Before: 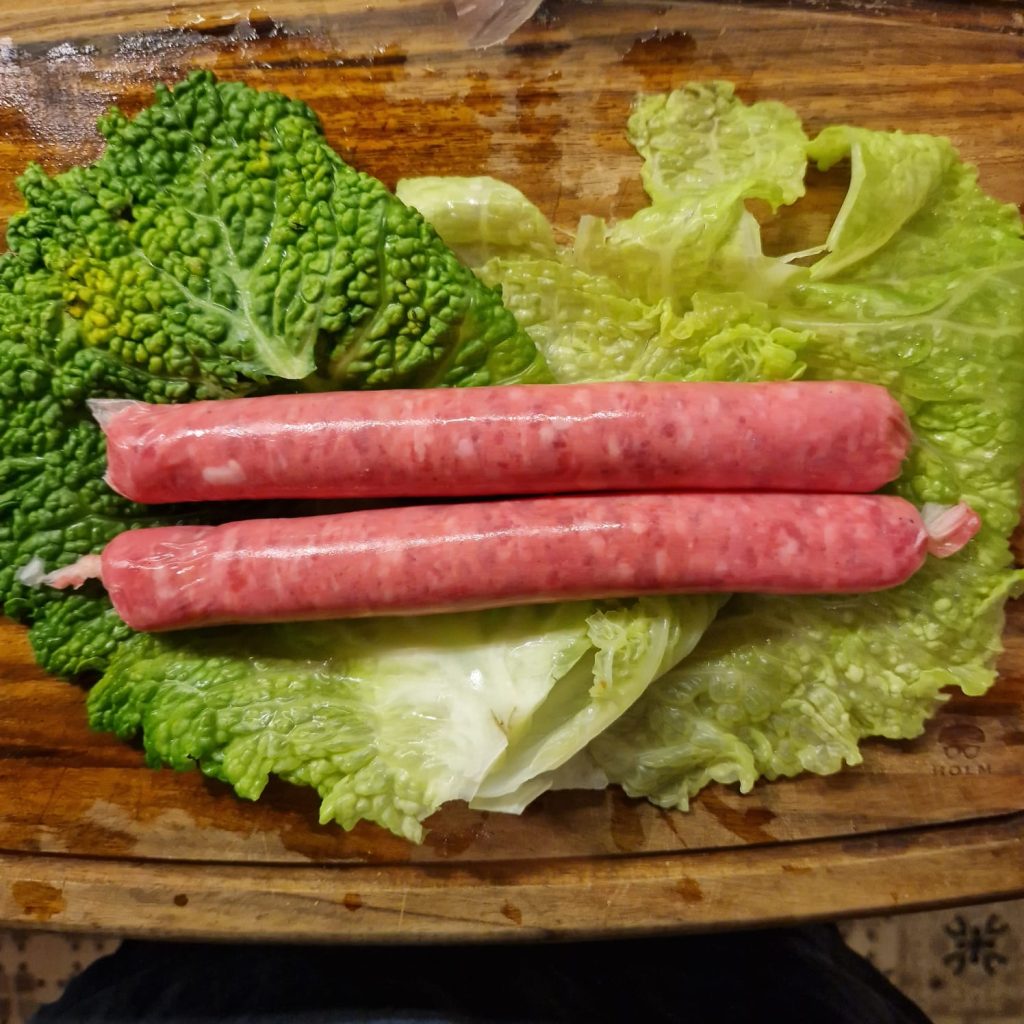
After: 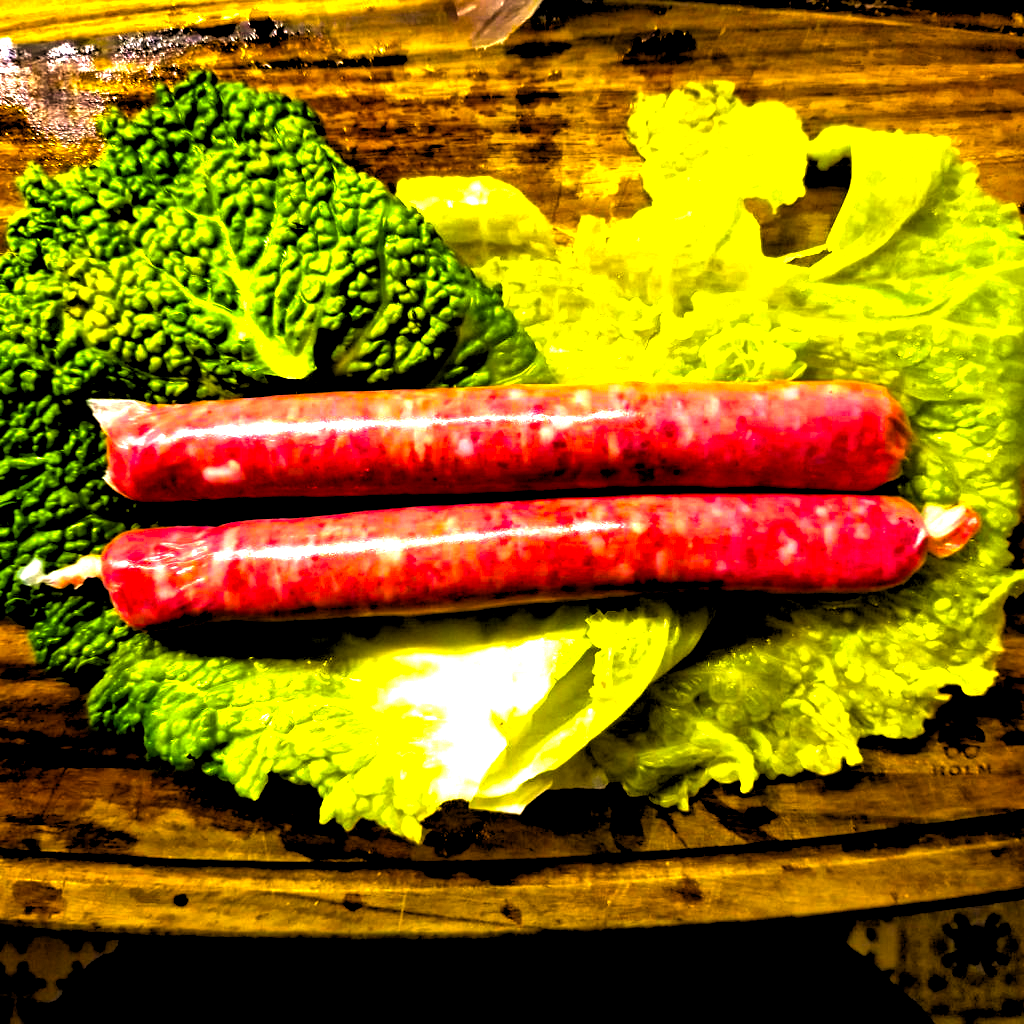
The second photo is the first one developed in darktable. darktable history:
velvia: strength 30%
rgb levels: levels [[0.034, 0.472, 0.904], [0, 0.5, 1], [0, 0.5, 1]]
color balance rgb: linear chroma grading › shadows -30%, linear chroma grading › global chroma 35%, perceptual saturation grading › global saturation 75%, perceptual saturation grading › shadows -30%, perceptual brilliance grading › highlights 75%, perceptual brilliance grading › shadows -30%, global vibrance 35%
